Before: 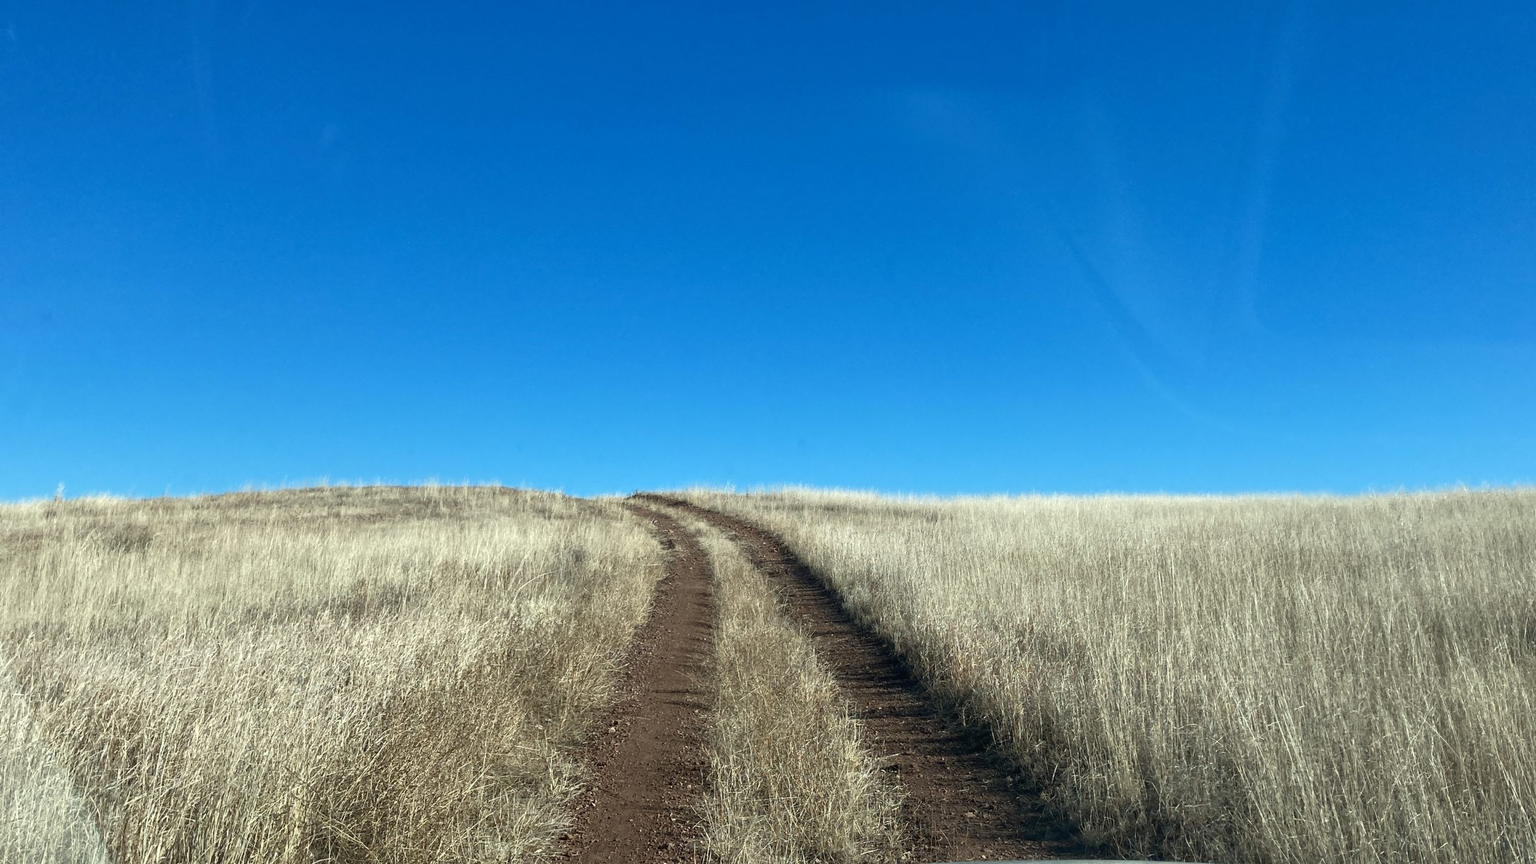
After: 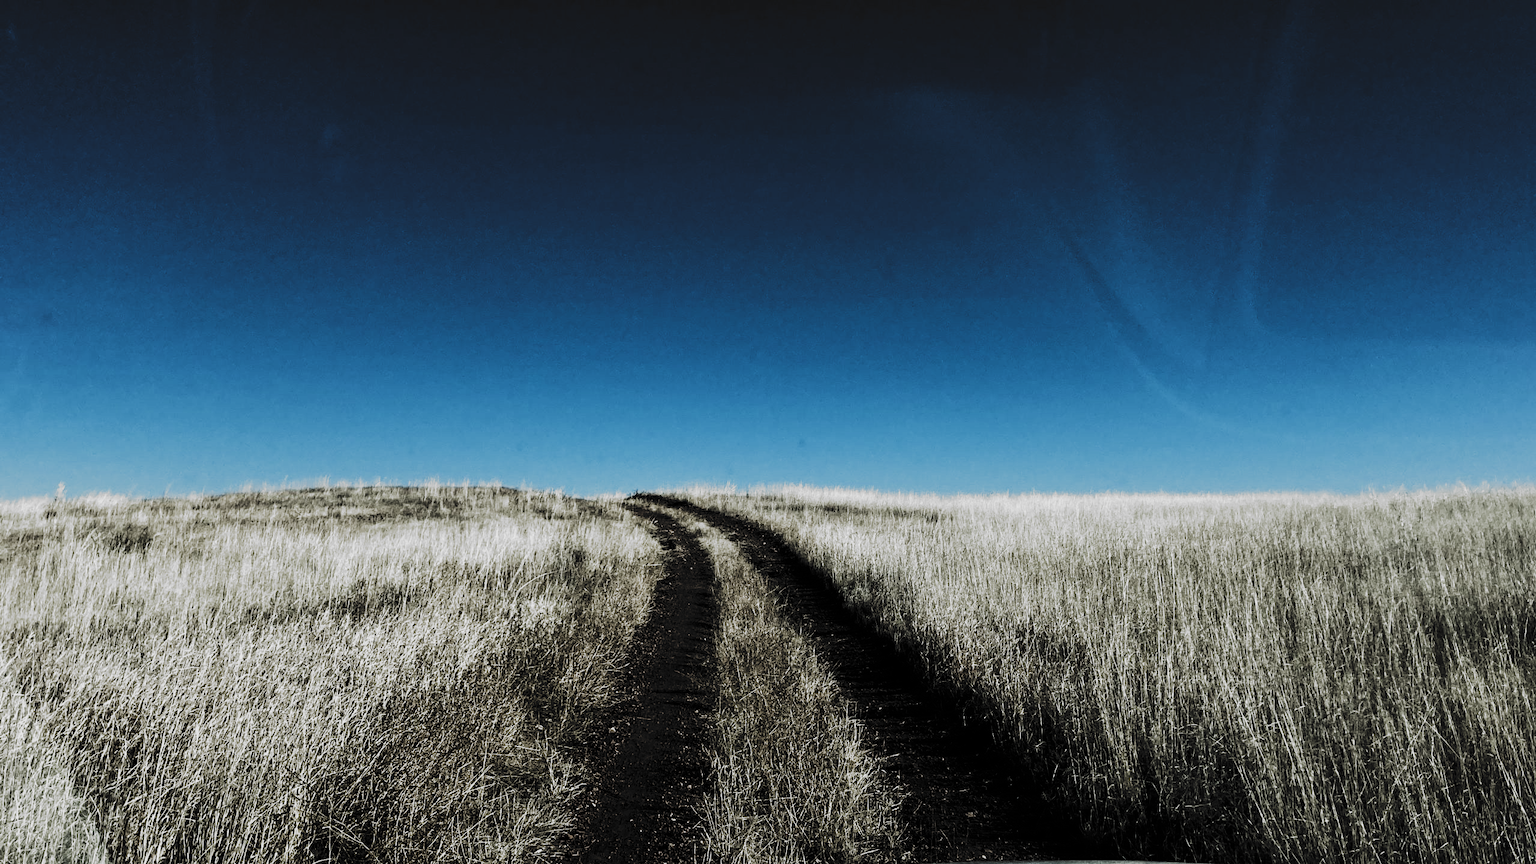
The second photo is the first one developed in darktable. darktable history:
color balance rgb: shadows lift › chroma 2.052%, shadows lift › hue 248.54°, linear chroma grading › global chroma 5.53%, perceptual saturation grading › global saturation -11.571%, perceptual brilliance grading › highlights 1.915%, perceptual brilliance grading › mid-tones -49.481%, perceptual brilliance grading › shadows -50.021%
filmic rgb: black relative exposure -5.03 EV, white relative exposure 3.18 EV, threshold 5.95 EV, hardness 3.45, contrast 1.186, highlights saturation mix -30.82%, add noise in highlights 0, preserve chrominance no, color science v3 (2019), use custom middle-gray values true, contrast in highlights soft, enable highlight reconstruction true
